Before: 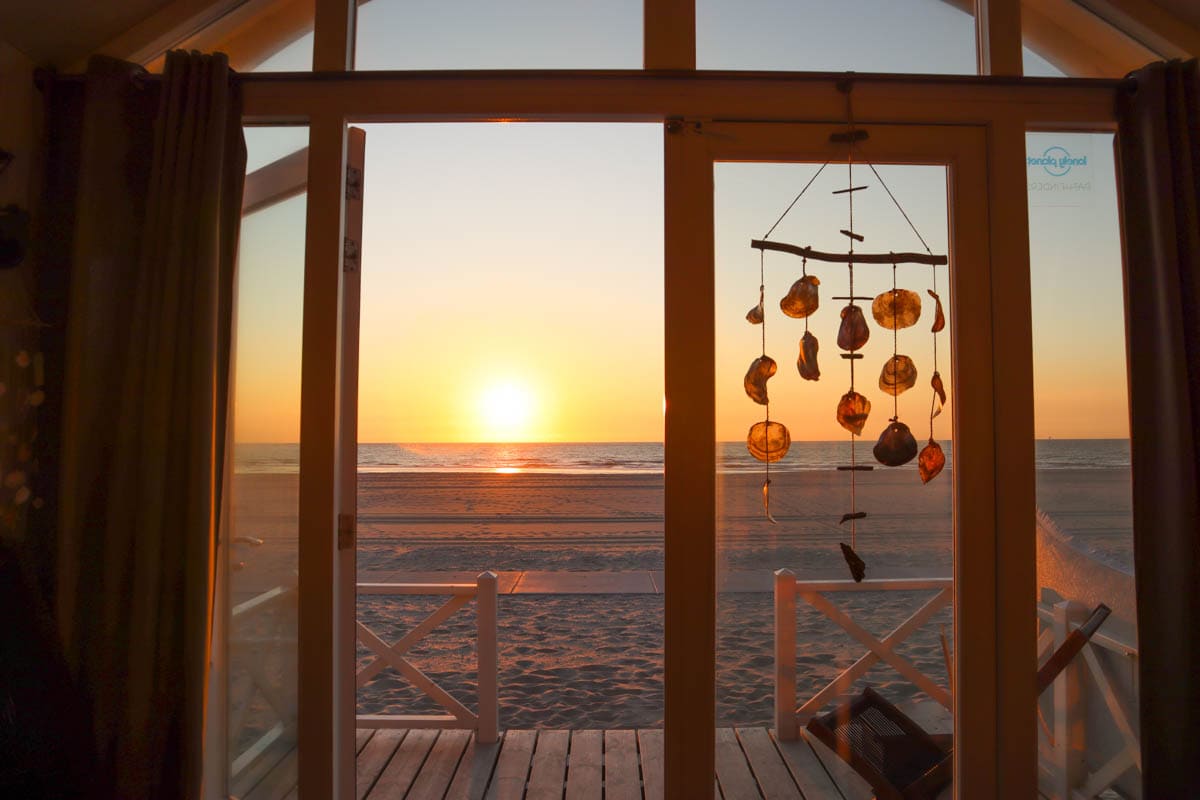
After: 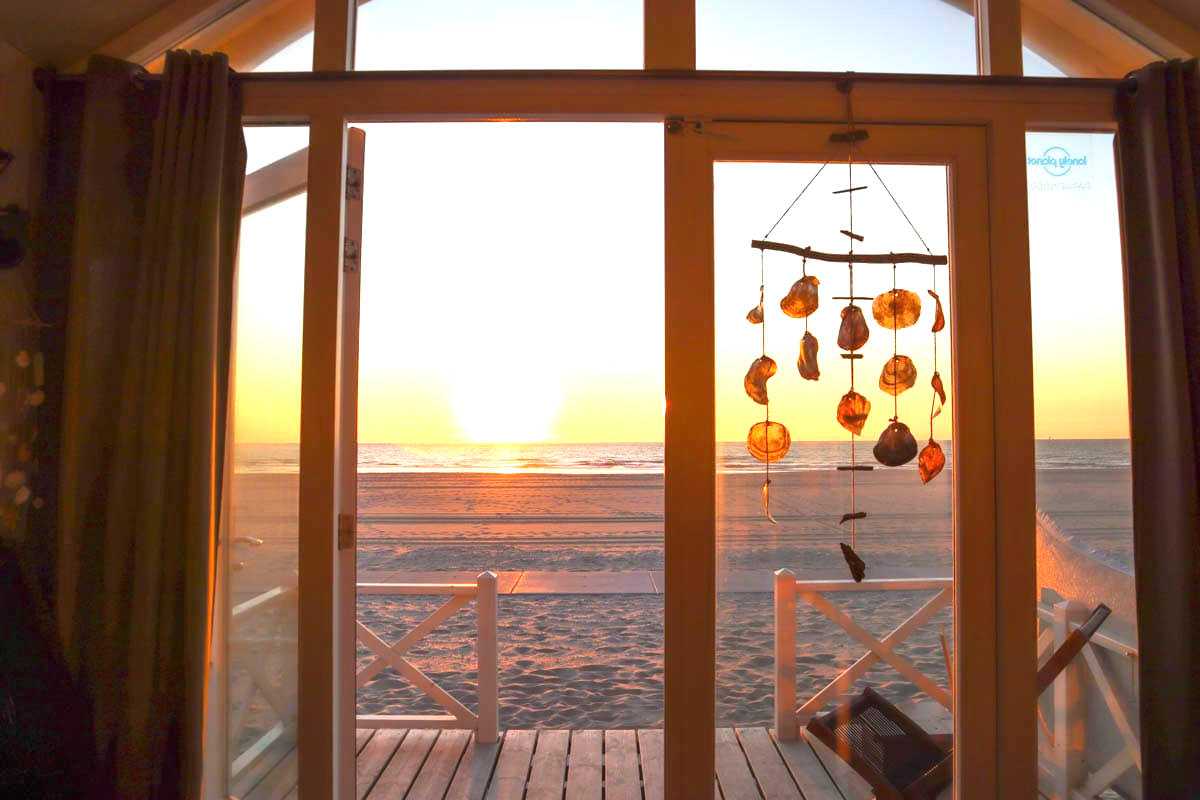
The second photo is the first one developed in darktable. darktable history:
white balance: red 0.974, blue 1.044
exposure: black level correction 0, exposure 1.388 EV, compensate exposure bias true, compensate highlight preservation false
